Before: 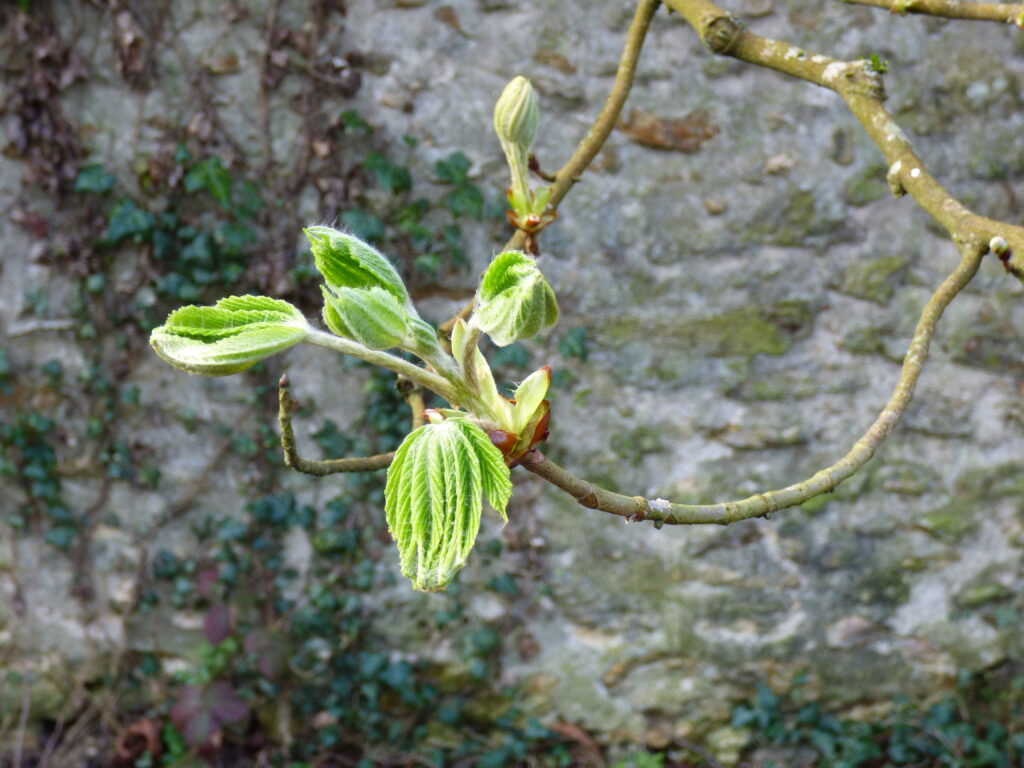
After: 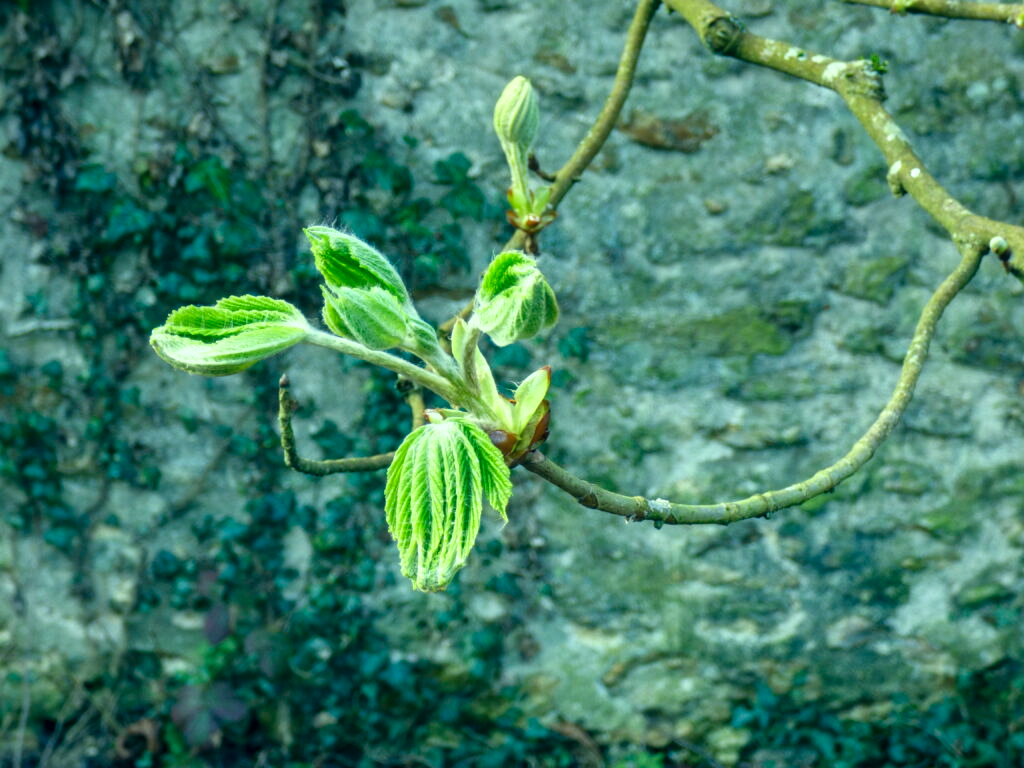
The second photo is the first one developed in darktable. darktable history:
color correction: highlights a* -19.82, highlights b* 9.79, shadows a* -20.92, shadows b* -11.26
local contrast: detail 130%
